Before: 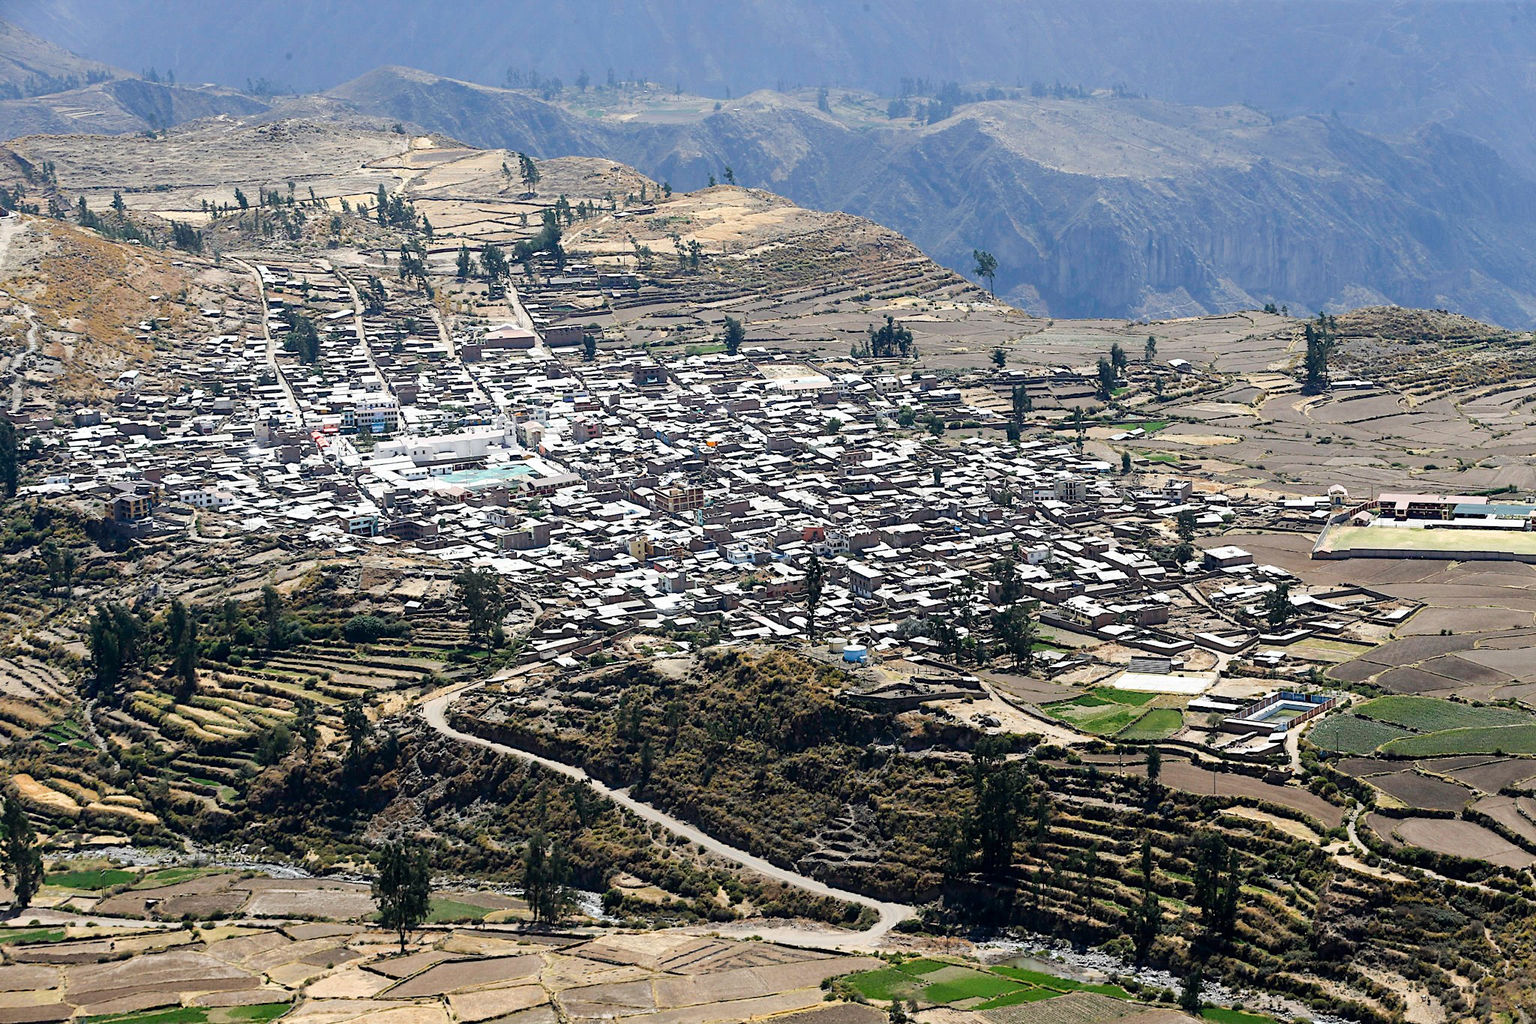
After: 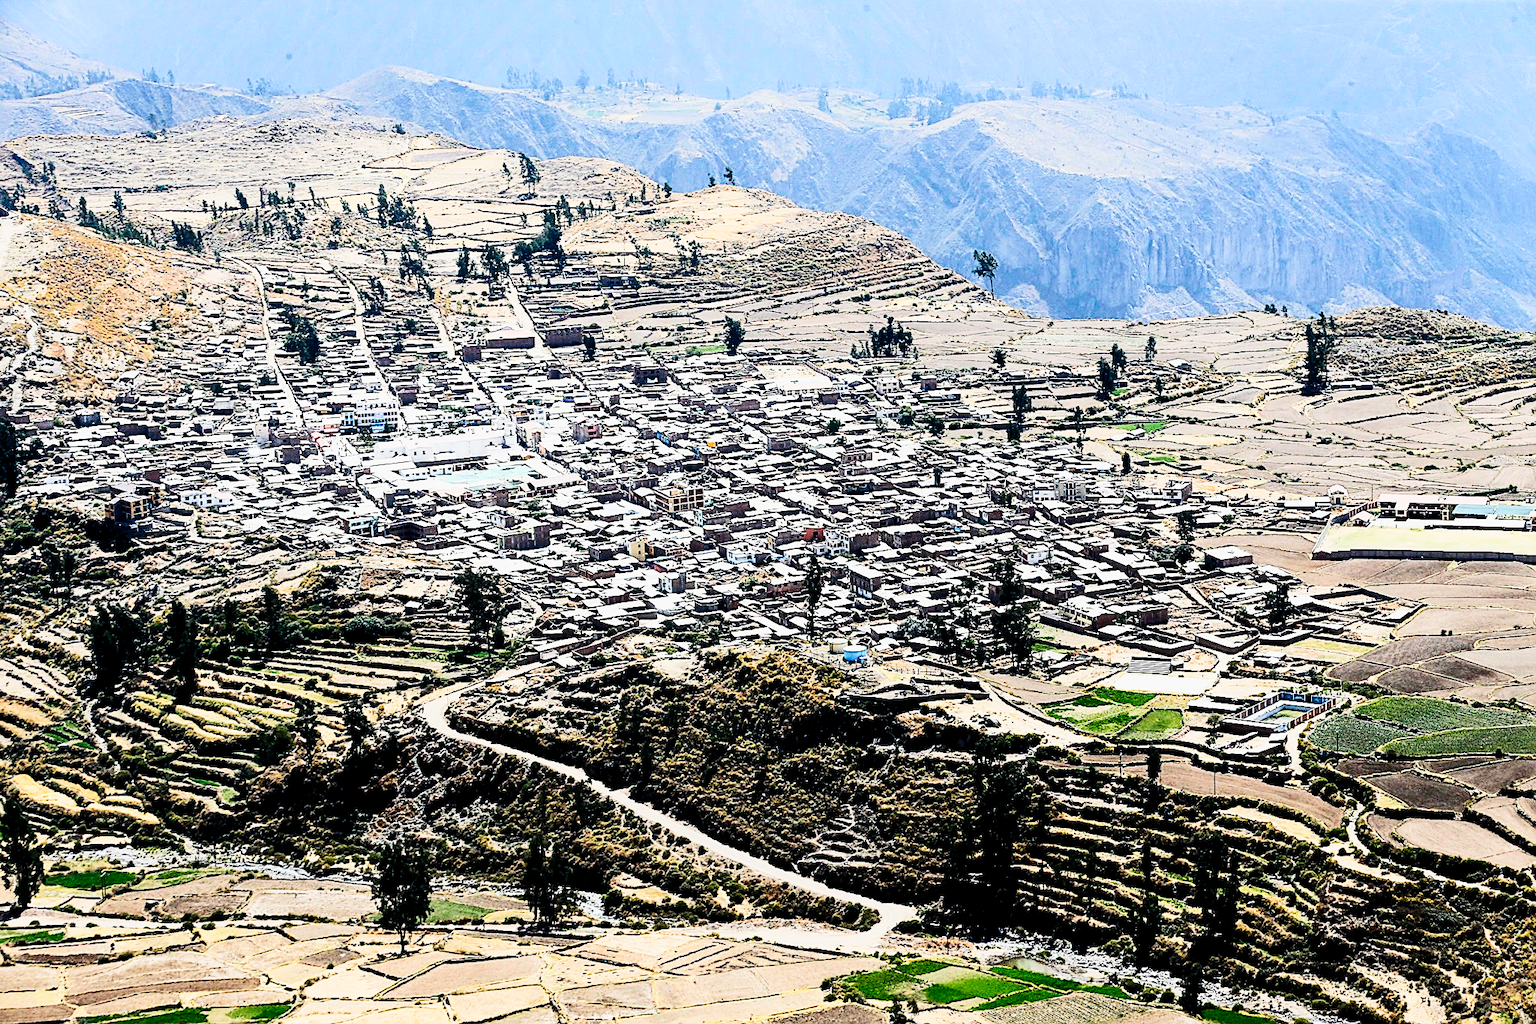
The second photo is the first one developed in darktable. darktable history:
contrast brightness saturation: contrast 0.4, brightness 0.1, saturation 0.21
rgb levels: levels [[0.013, 0.434, 0.89], [0, 0.5, 1], [0, 0.5, 1]]
sharpen: on, module defaults
sigmoid: contrast 1.8, skew -0.2, preserve hue 0%, red attenuation 0.1, red rotation 0.035, green attenuation 0.1, green rotation -0.017, blue attenuation 0.15, blue rotation -0.052, base primaries Rec2020
